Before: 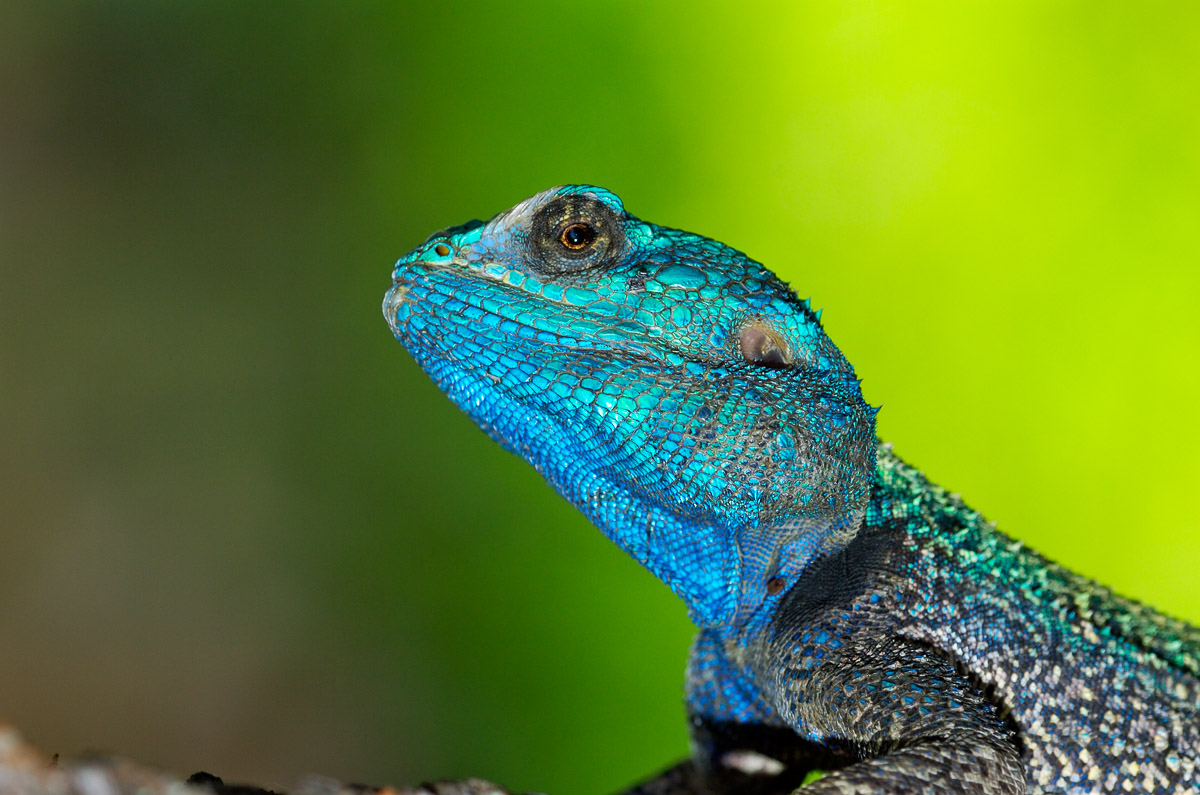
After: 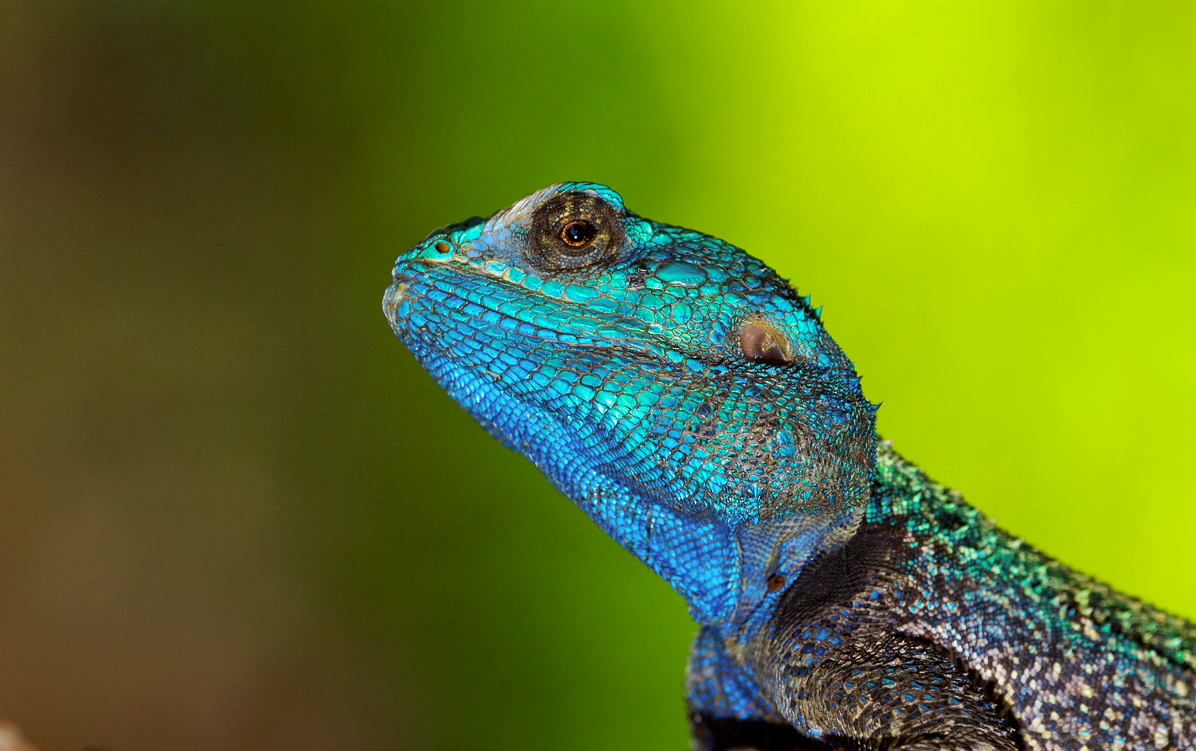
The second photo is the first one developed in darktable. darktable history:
velvia: strength 15%
rgb levels: mode RGB, independent channels, levels [[0, 0.5, 1], [0, 0.521, 1], [0, 0.536, 1]]
crop: top 0.448%, right 0.264%, bottom 5.045%
